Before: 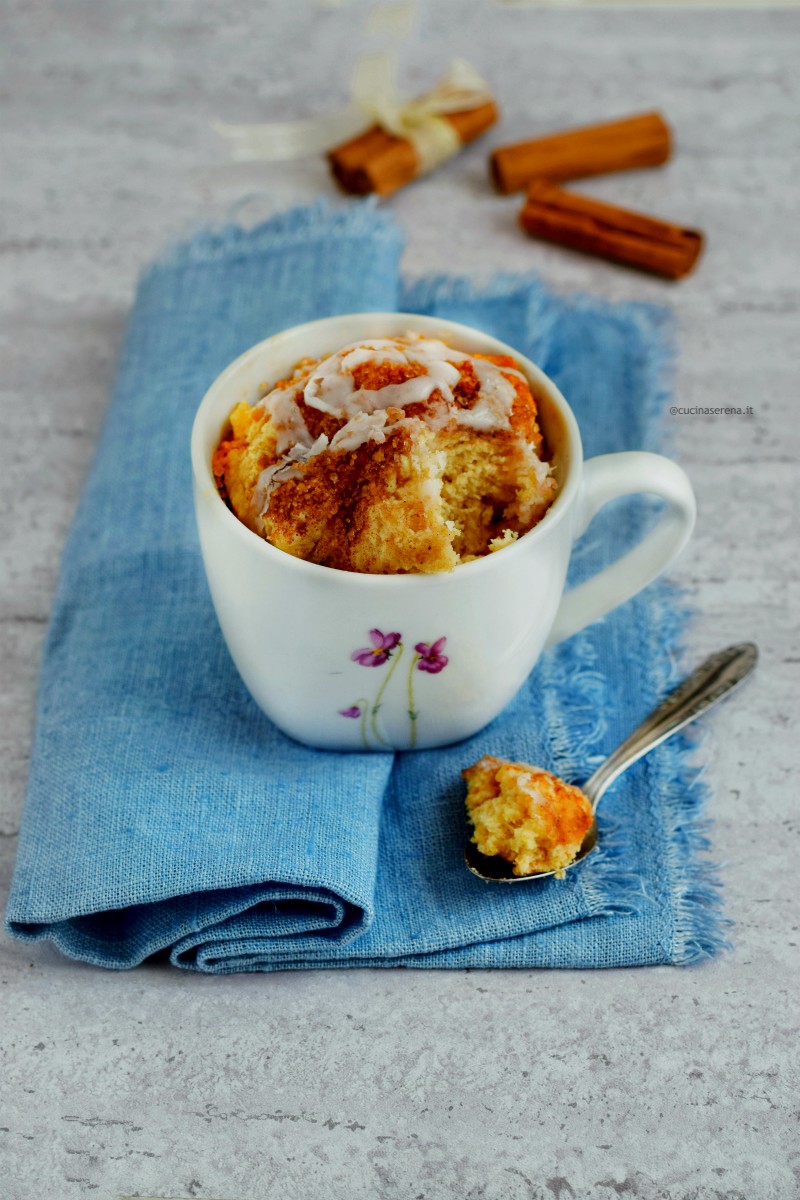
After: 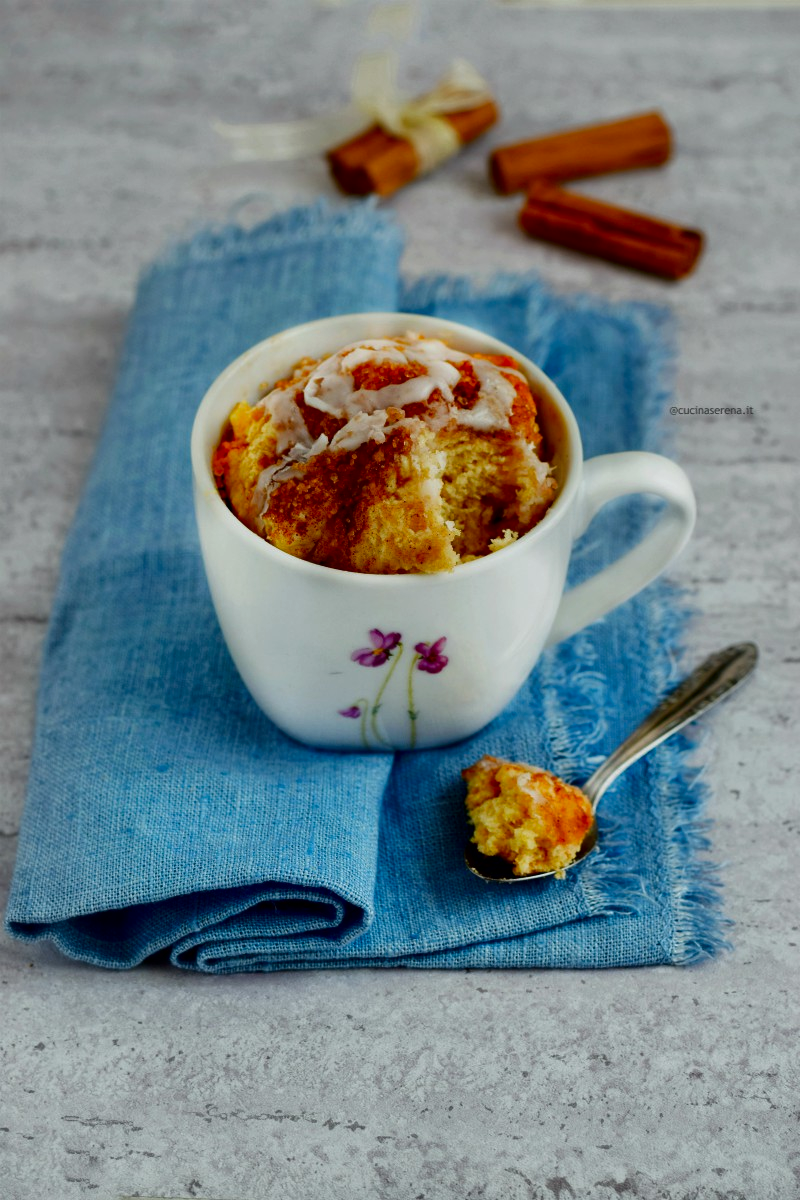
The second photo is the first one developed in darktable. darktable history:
contrast brightness saturation: contrast 0.07, brightness -0.133, saturation 0.048
